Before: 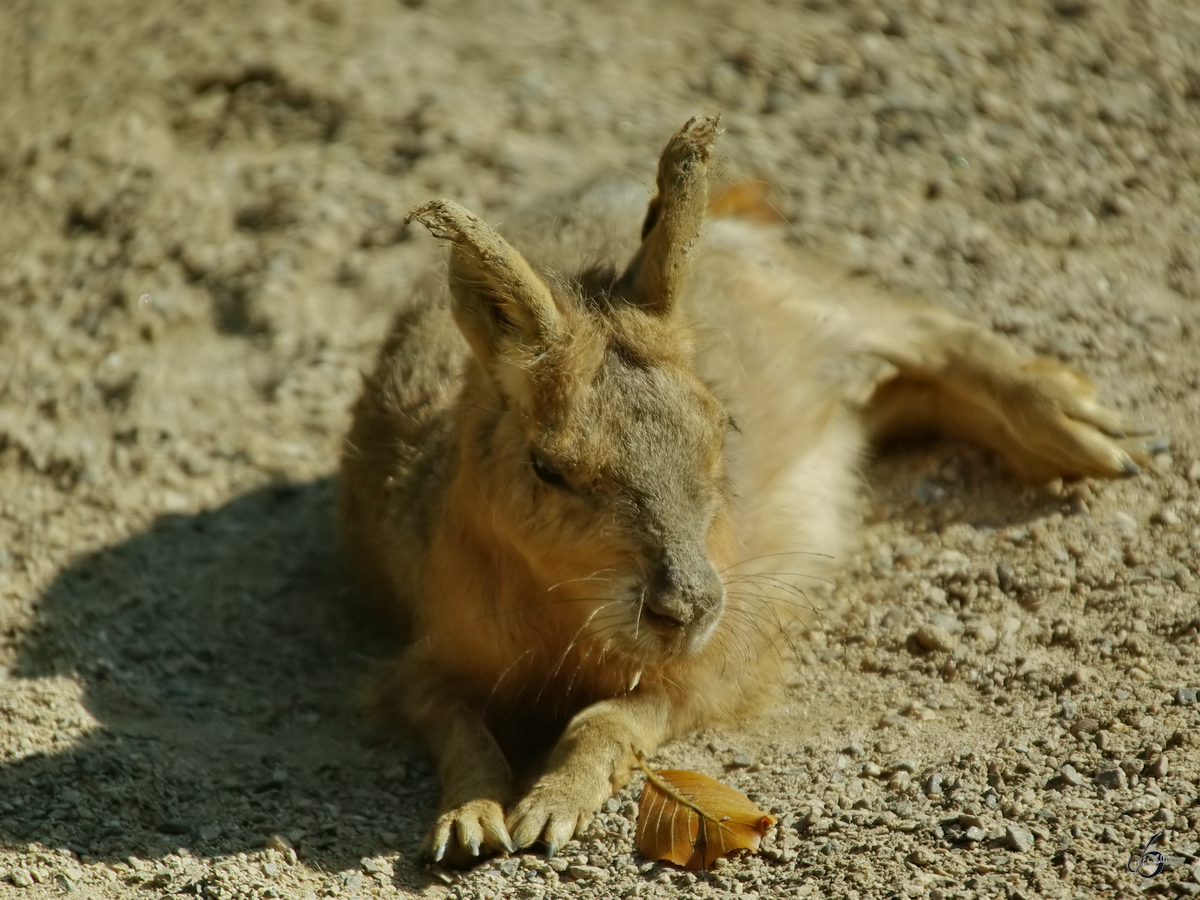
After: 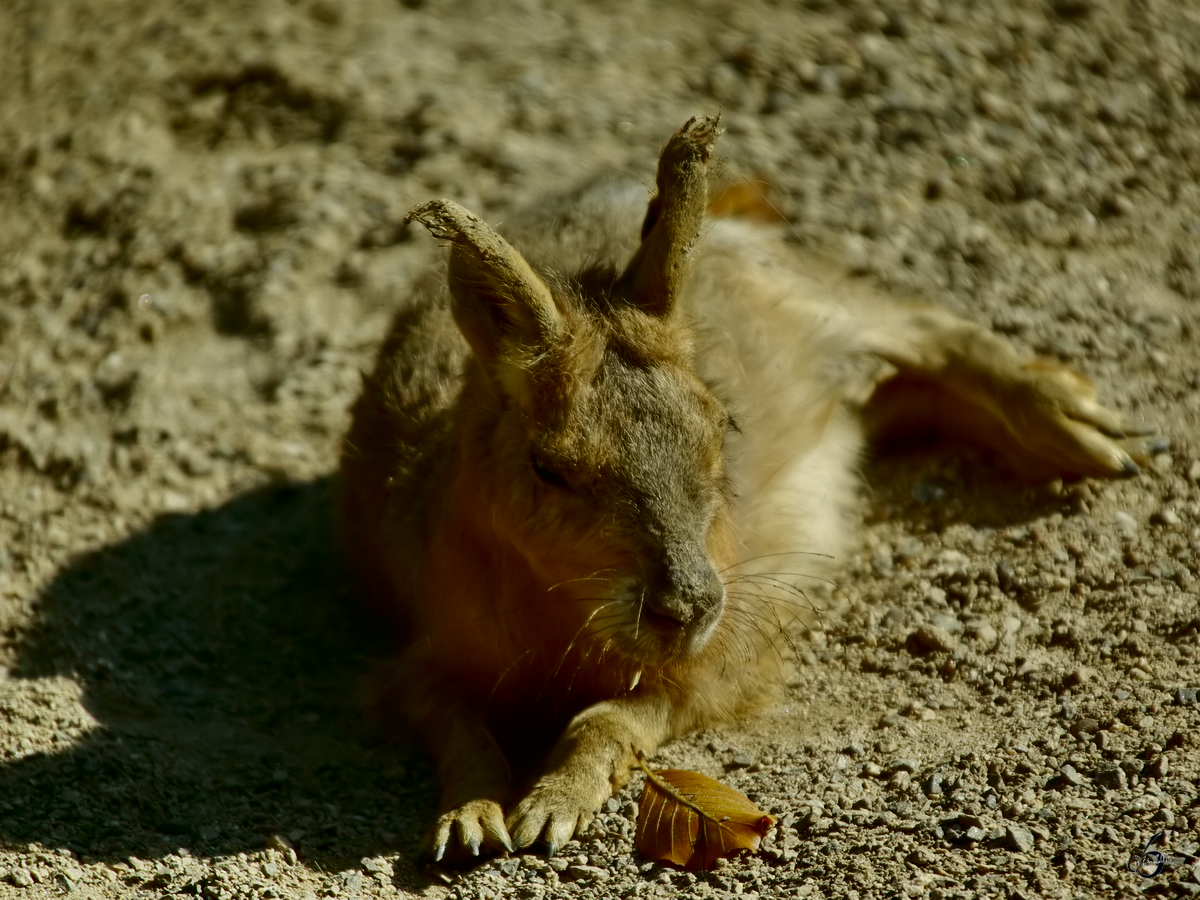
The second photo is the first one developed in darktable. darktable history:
contrast brightness saturation: contrast 0.187, brightness -0.238, saturation 0.108
